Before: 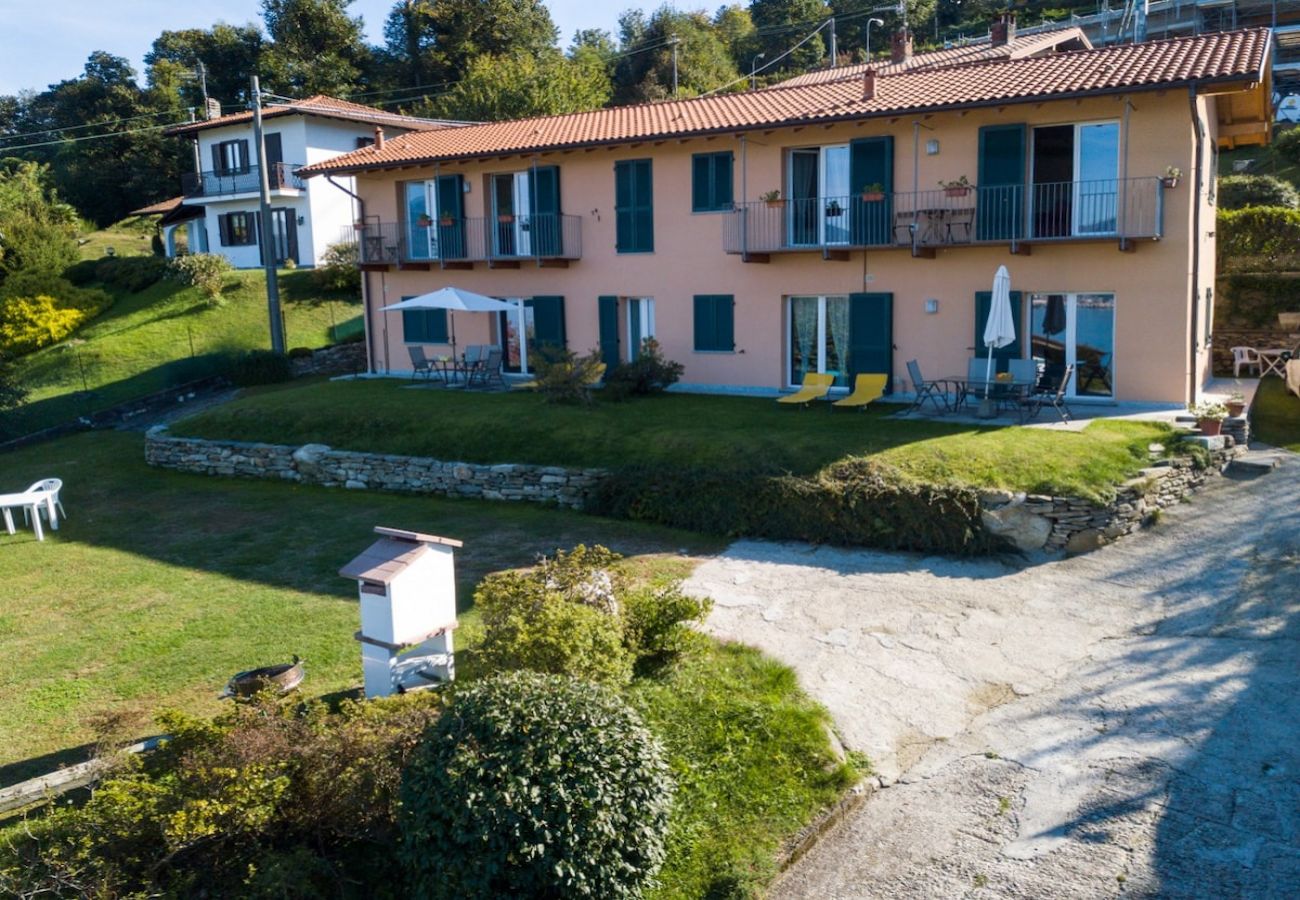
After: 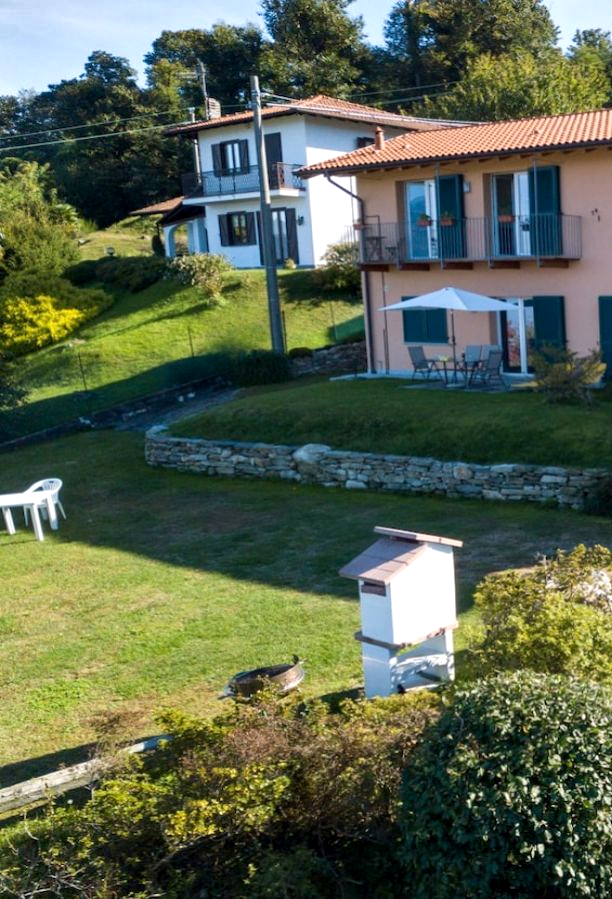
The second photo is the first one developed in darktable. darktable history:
exposure: black level correction 0.001, exposure 0.296 EV, compensate highlight preservation false
crop and rotate: left 0.029%, right 52.832%
shadows and highlights: shadows 20.85, highlights -82.16, highlights color adjustment 0.003%, soften with gaussian
